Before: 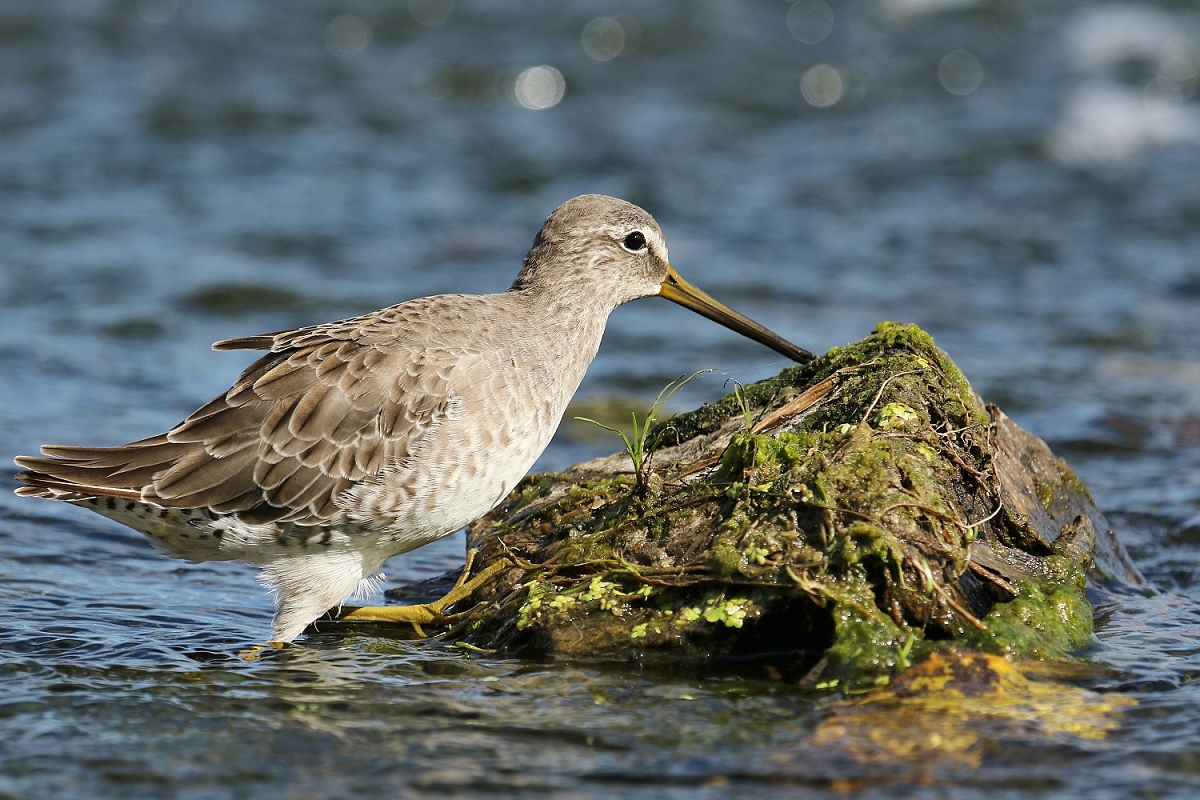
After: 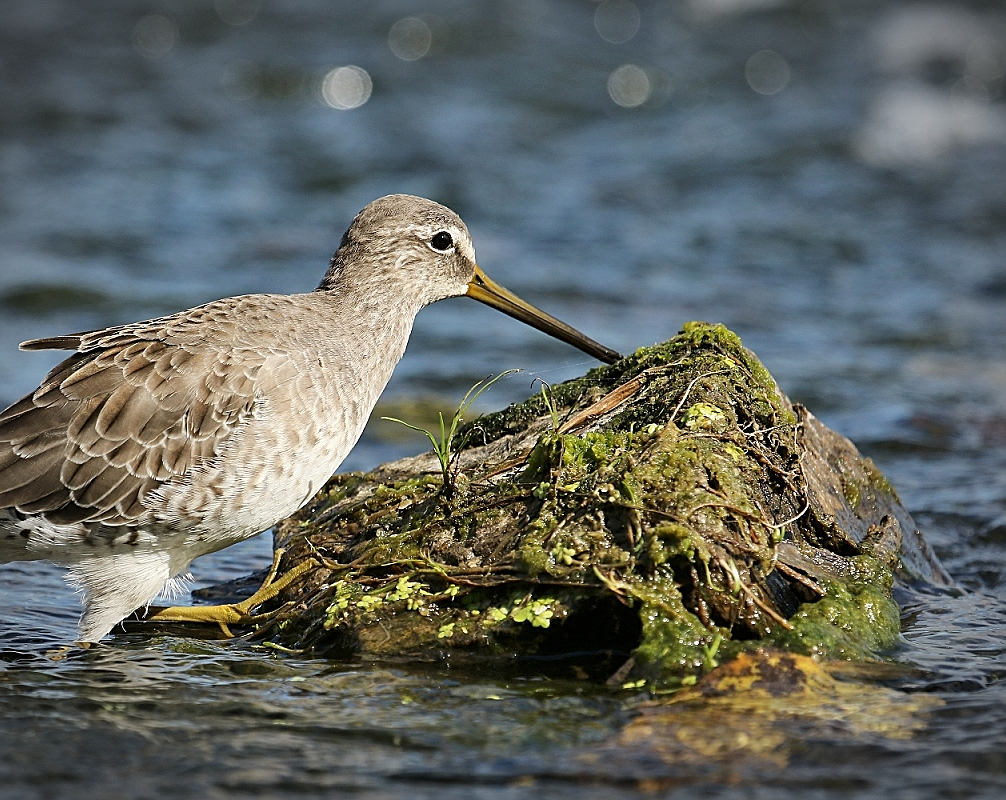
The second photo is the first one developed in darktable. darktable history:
crop: left 16.145%
vignetting: automatic ratio true
sharpen: on, module defaults
